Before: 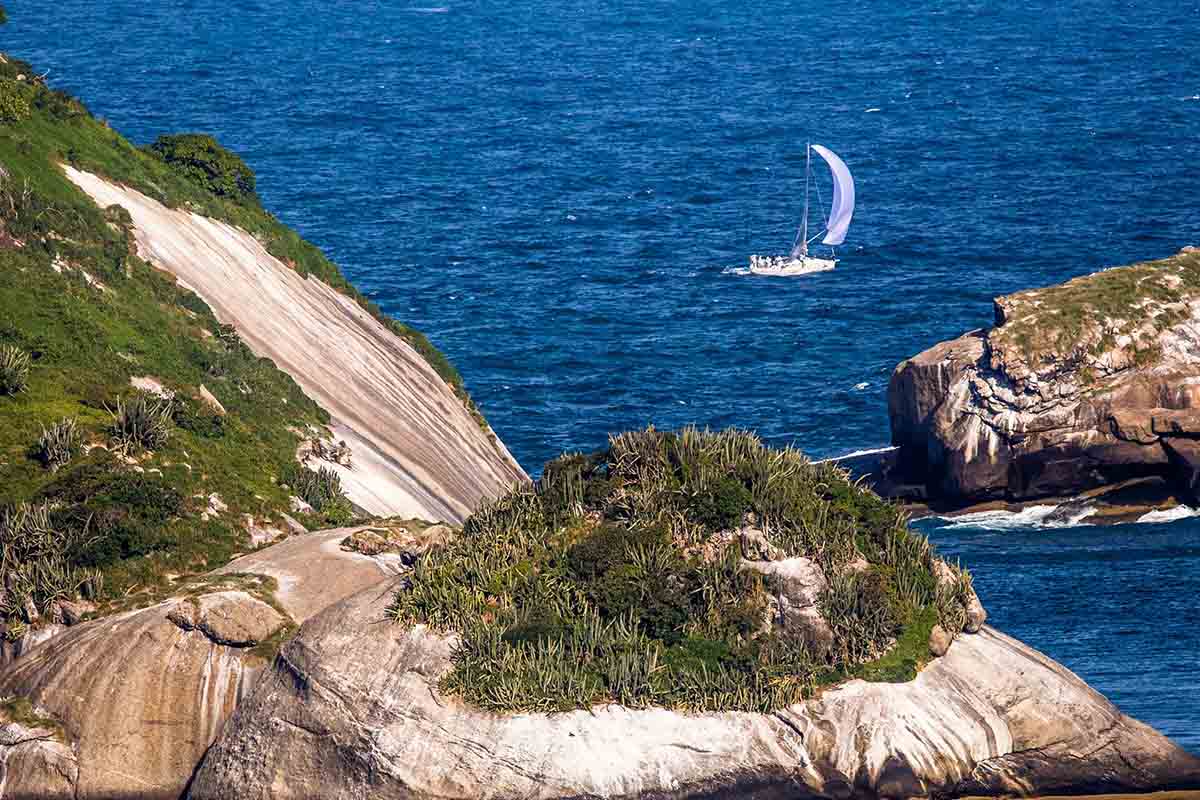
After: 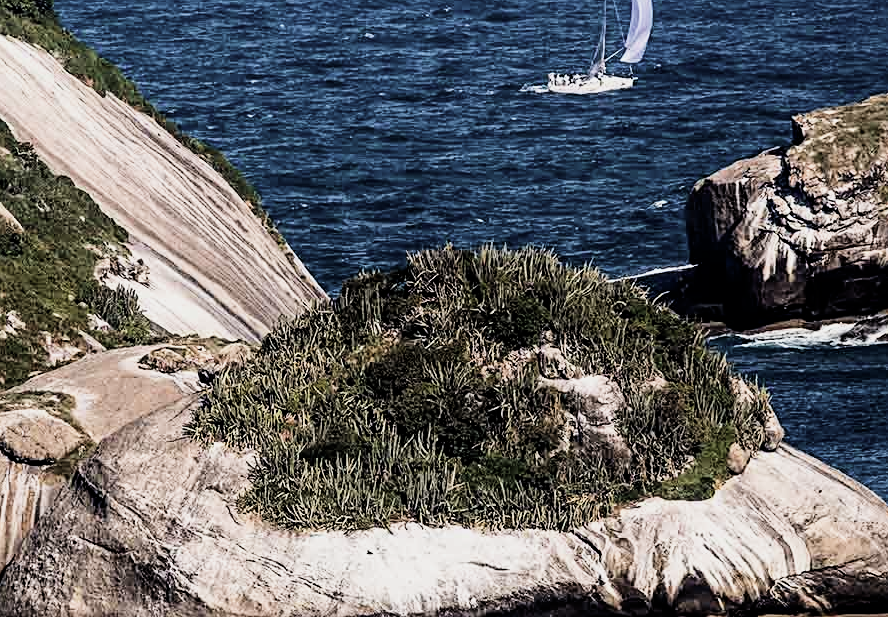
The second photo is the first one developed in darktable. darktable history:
contrast brightness saturation: contrast 0.1, saturation -0.36
haze removal: compatibility mode true, adaptive false
sharpen: amount 0.2
filmic rgb: black relative exposure -5 EV, white relative exposure 3.5 EV, hardness 3.19, contrast 1.4, highlights saturation mix -30%
crop: left 16.871%, top 22.857%, right 9.116%
